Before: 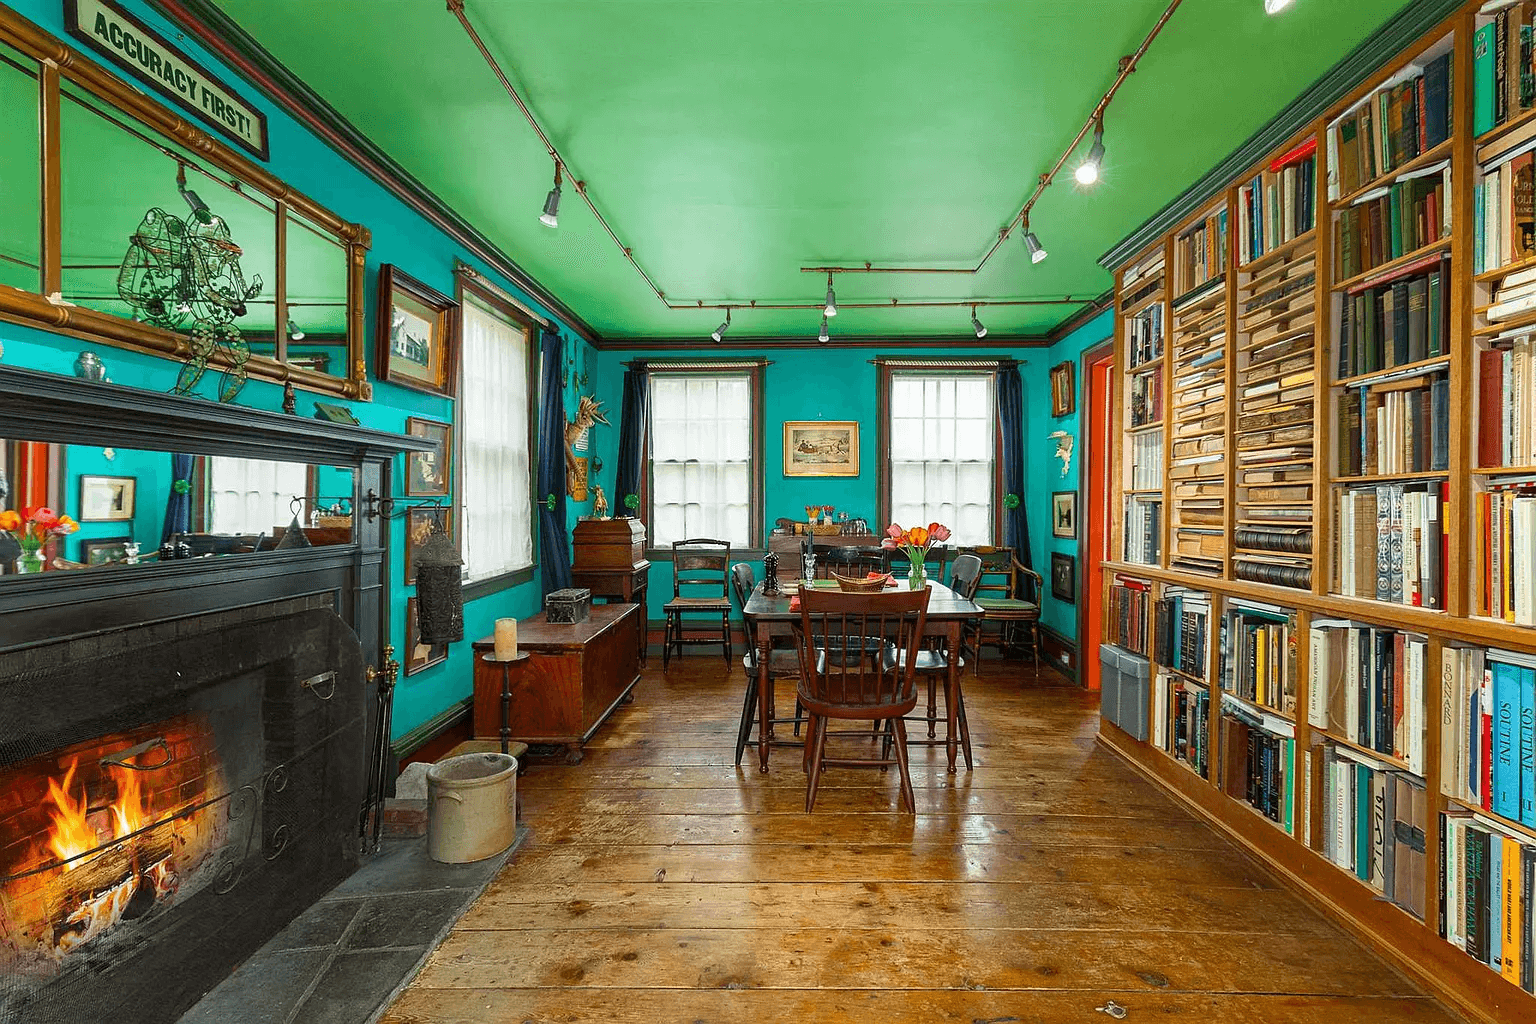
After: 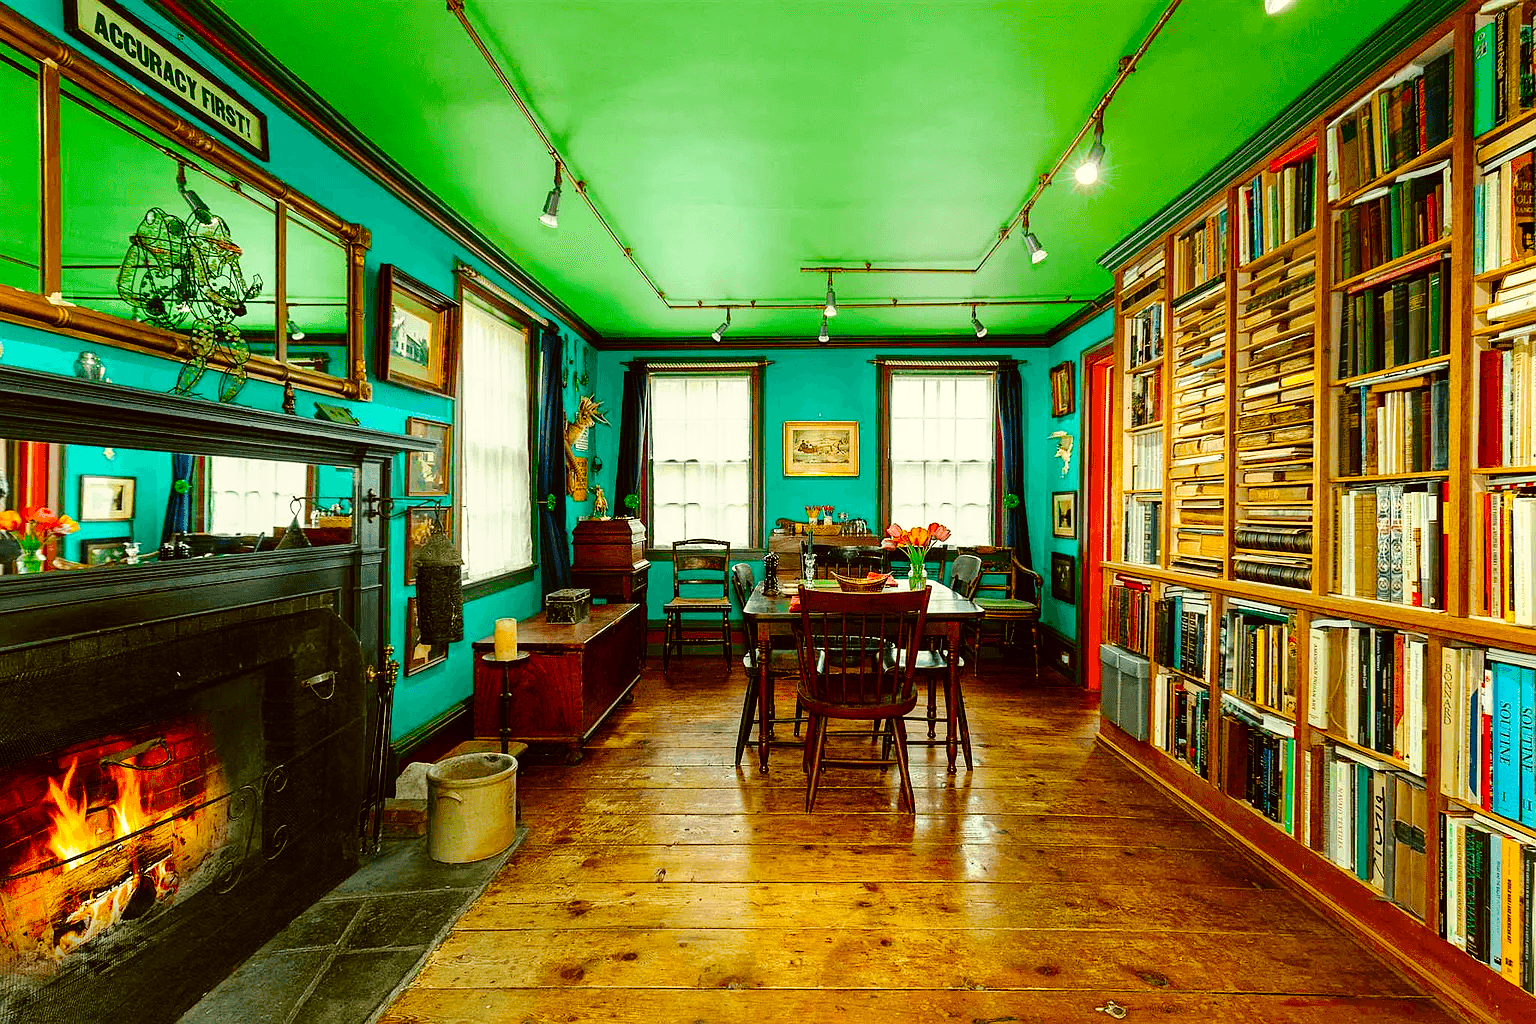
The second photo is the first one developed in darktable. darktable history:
color balance rgb: perceptual saturation grading › global saturation 19.984%, global vibrance 25.271%
color correction: highlights a* -1.6, highlights b* 10.17, shadows a* 0.265, shadows b* 19.76
tone curve: curves: ch0 [(0, 0) (0.003, 0) (0.011, 0.001) (0.025, 0.001) (0.044, 0.003) (0.069, 0.009) (0.1, 0.018) (0.136, 0.032) (0.177, 0.074) (0.224, 0.13) (0.277, 0.218) (0.335, 0.321) (0.399, 0.425) (0.468, 0.523) (0.543, 0.617) (0.623, 0.708) (0.709, 0.789) (0.801, 0.873) (0.898, 0.967) (1, 1)], preserve colors none
exposure: compensate highlight preservation false
